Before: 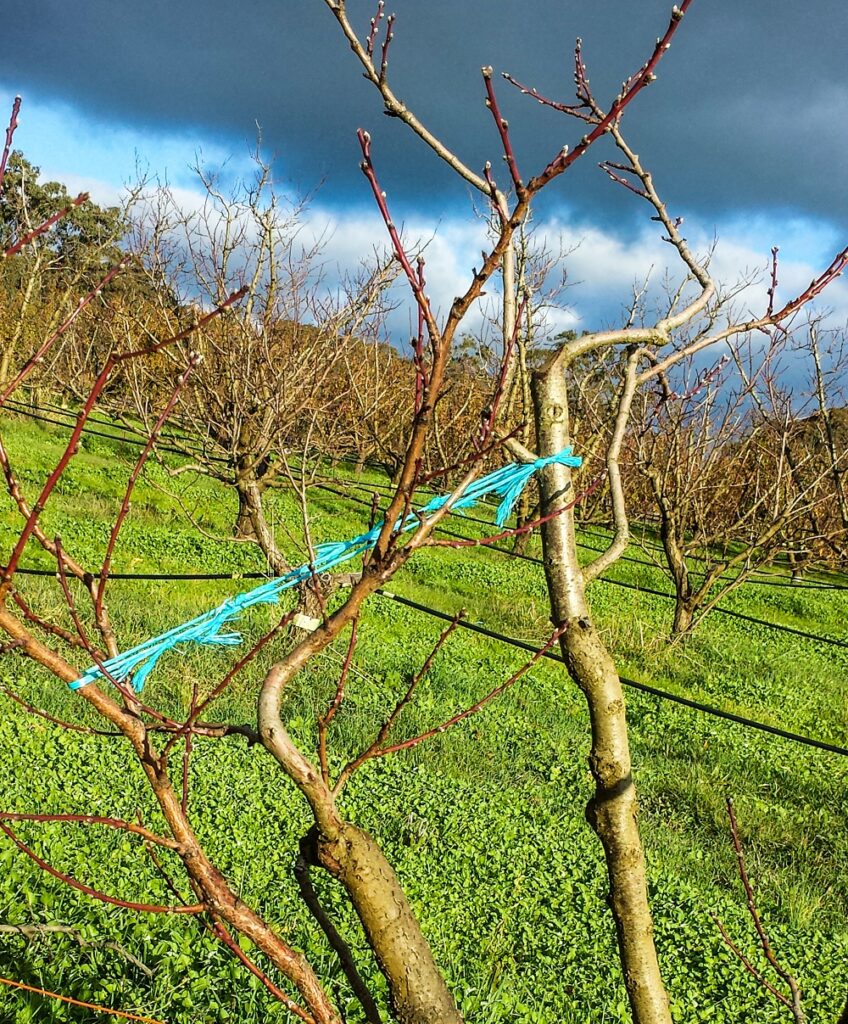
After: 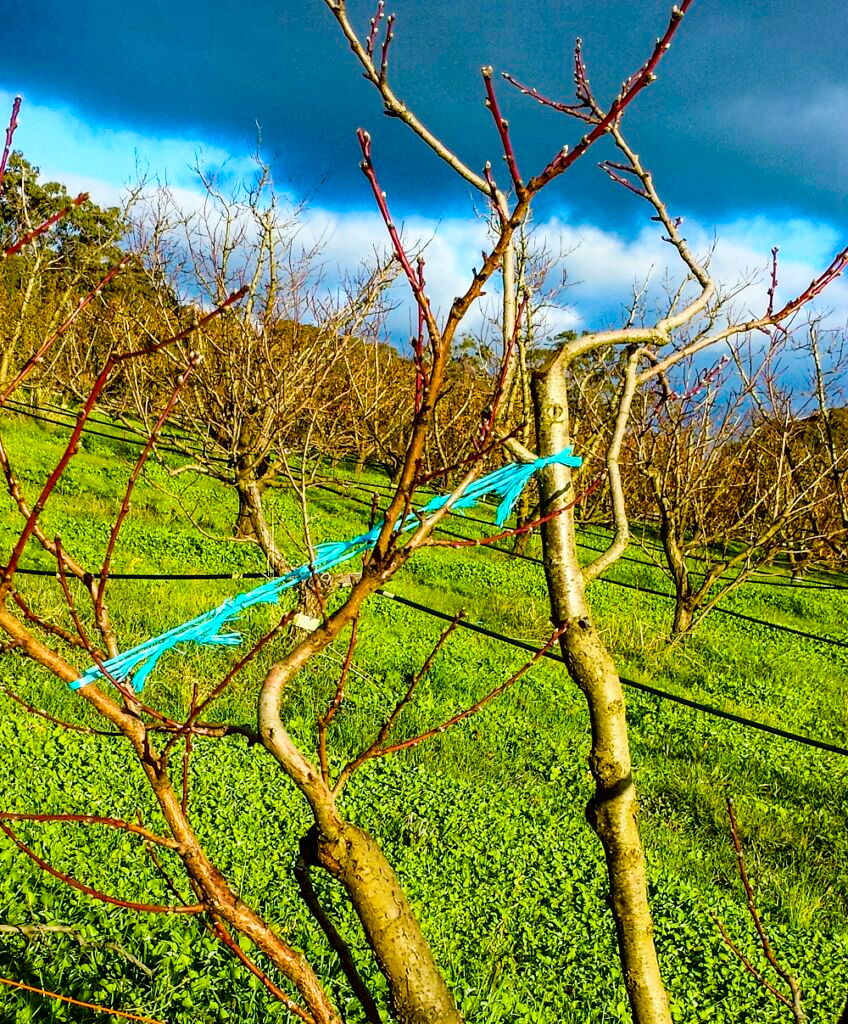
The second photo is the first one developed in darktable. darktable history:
tone curve: curves: ch0 [(0, 0) (0.118, 0.034) (0.182, 0.124) (0.265, 0.214) (0.504, 0.508) (0.783, 0.825) (1, 1)], color space Lab, independent channels, preserve colors none
color balance rgb: perceptual saturation grading › global saturation 20%, perceptual saturation grading › highlights -25.721%, perceptual saturation grading › shadows 50.218%, global vibrance 50.383%
